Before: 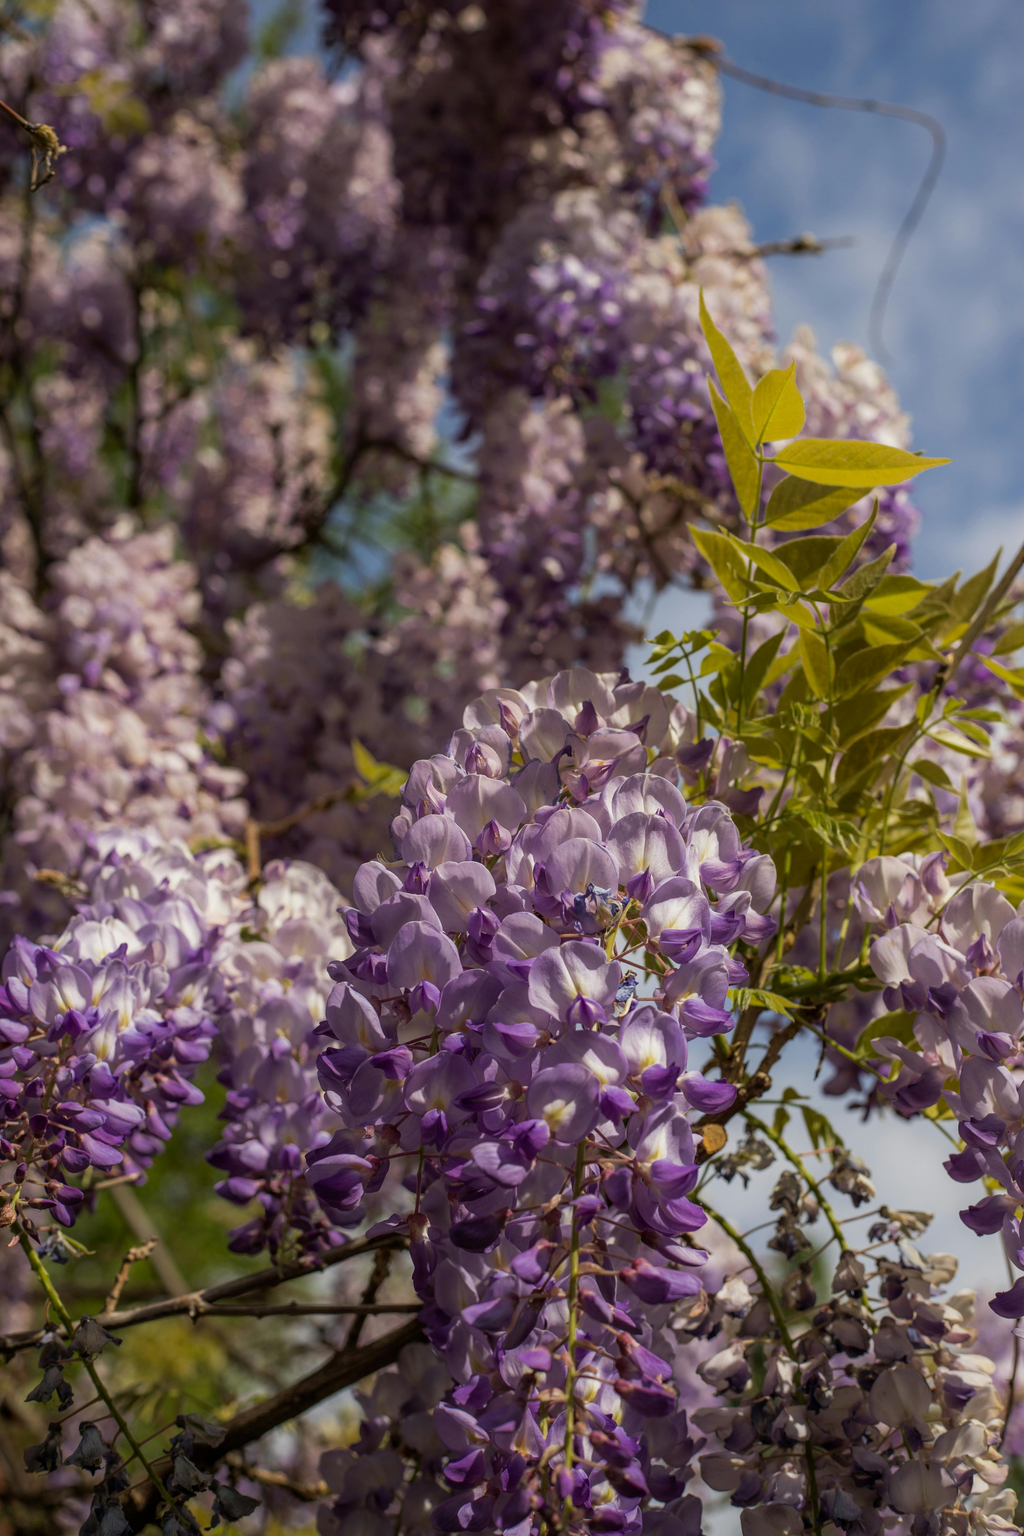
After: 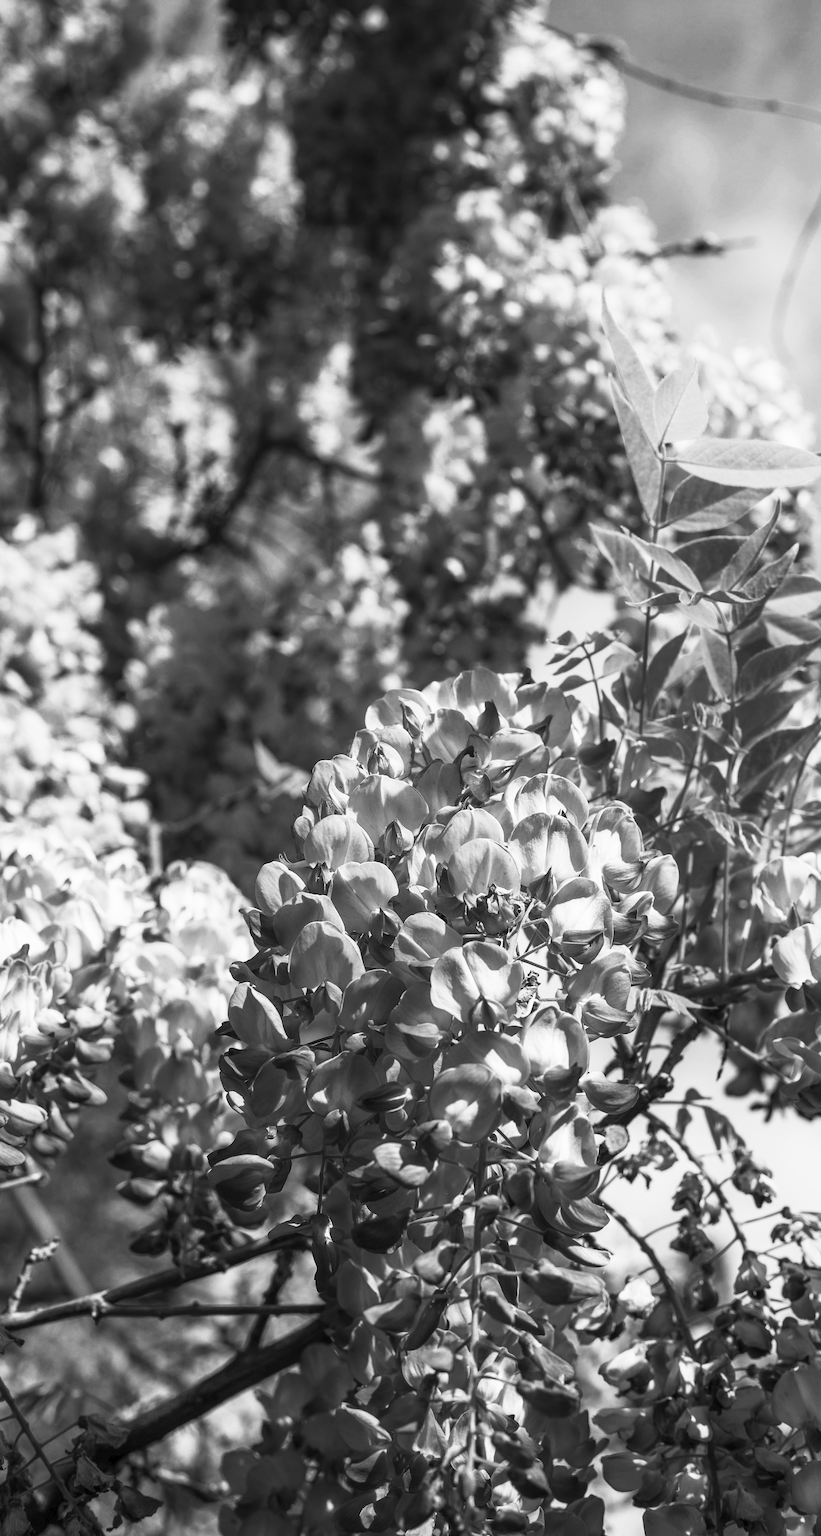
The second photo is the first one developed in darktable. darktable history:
crop and rotate: left 9.597%, right 10.195%
contrast brightness saturation: contrast 0.53, brightness 0.47, saturation -1
sharpen: amount 0.2
